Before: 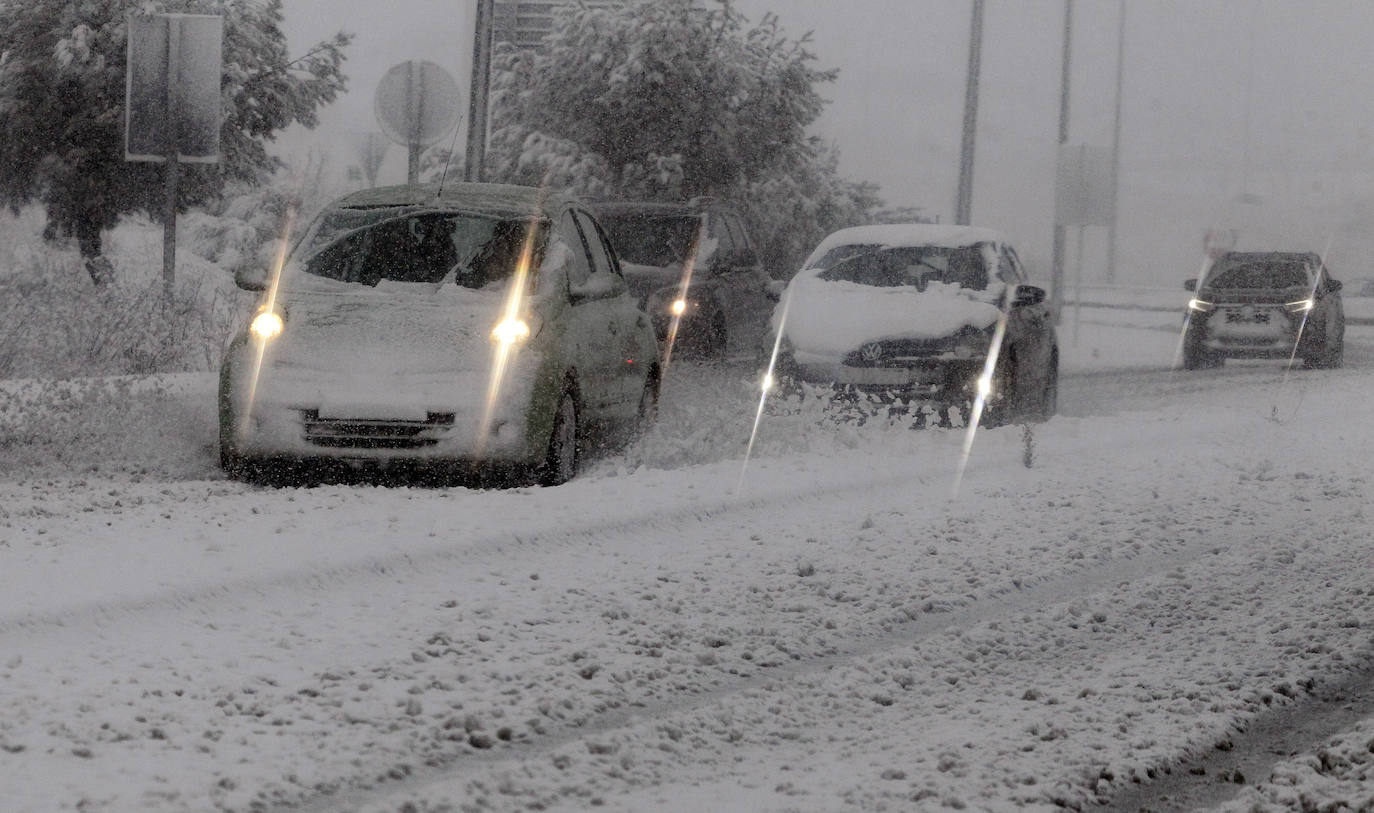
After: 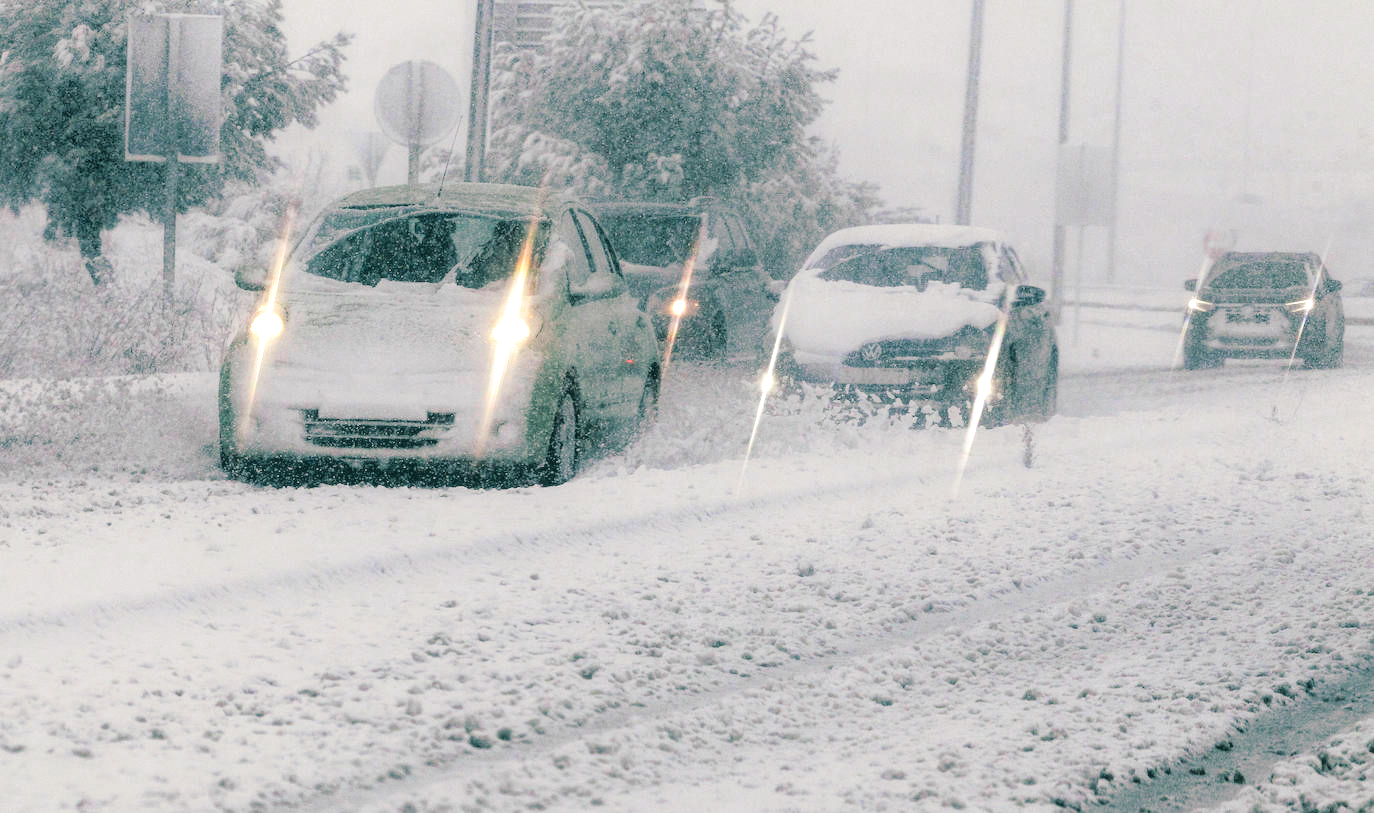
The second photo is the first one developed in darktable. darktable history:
levels: levels [0.008, 0.318, 0.836]
contrast equalizer: octaves 7, y [[0.6 ×6], [0.55 ×6], [0 ×6], [0 ×6], [0 ×6]], mix -0.2
color balance rgb: global vibrance 0.5%
split-toning: shadows › hue 186.43°, highlights › hue 49.29°, compress 30.29%
local contrast: on, module defaults
